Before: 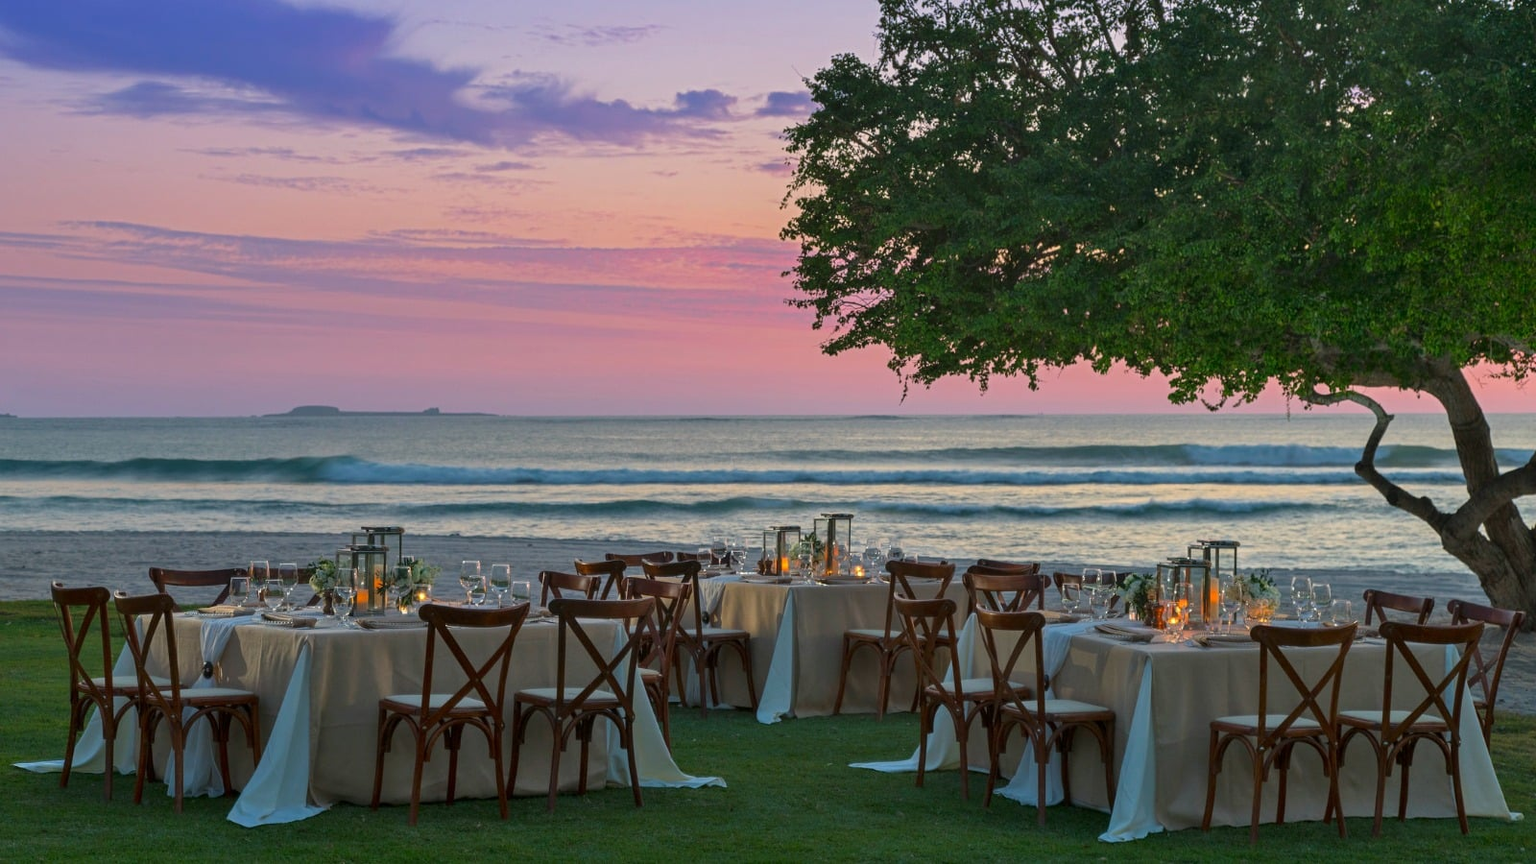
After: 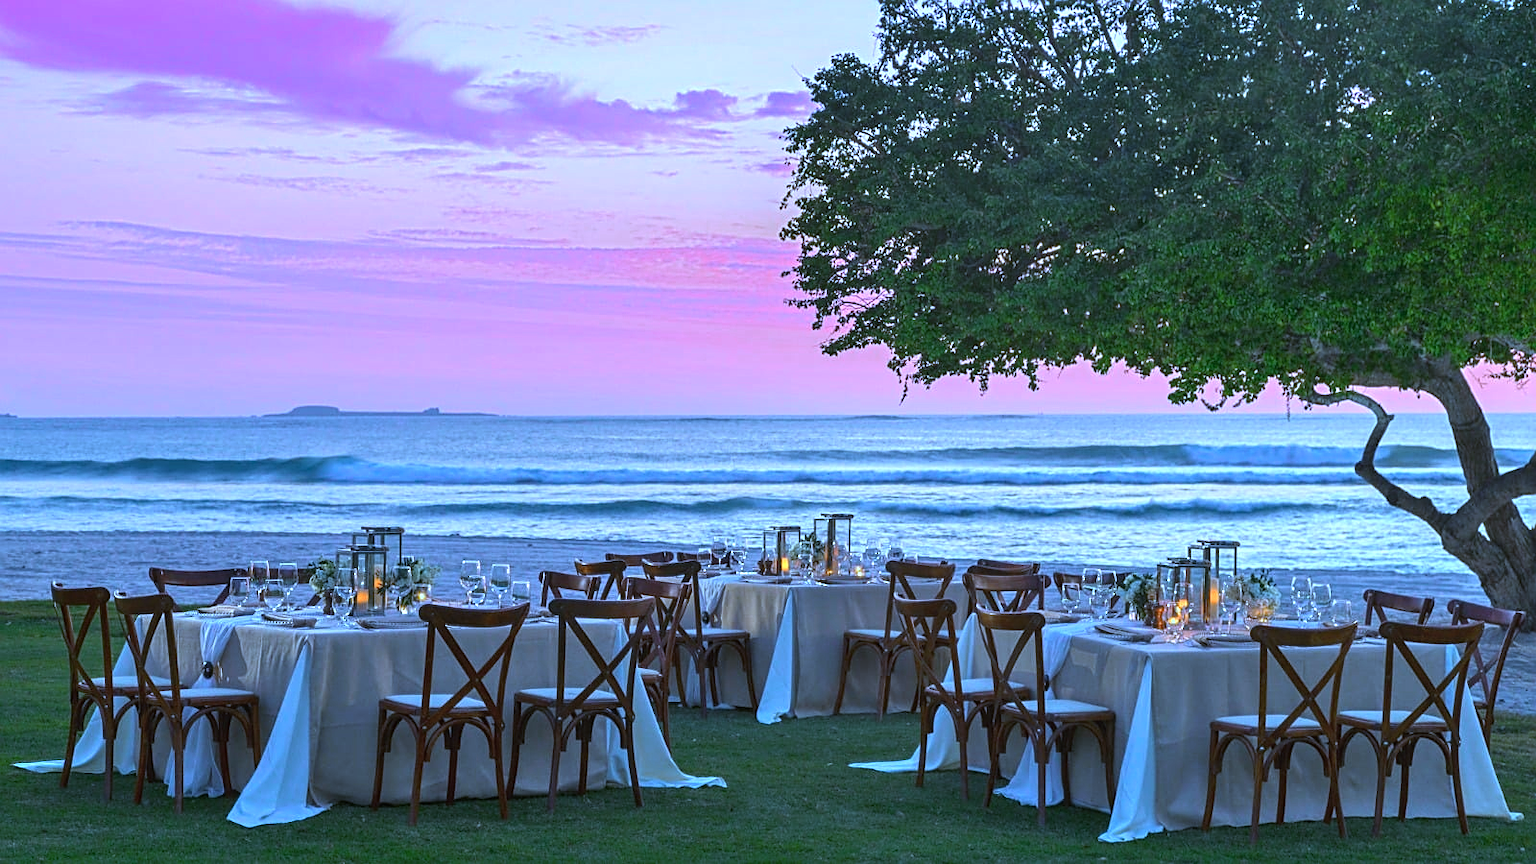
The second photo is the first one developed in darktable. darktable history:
color zones: curves: ch0 [(0.018, 0.548) (0.224, 0.64) (0.425, 0.447) (0.675, 0.575) (0.732, 0.579)]; ch1 [(0.066, 0.487) (0.25, 0.5) (0.404, 0.43) (0.75, 0.421) (0.956, 0.421)]; ch2 [(0.044, 0.561) (0.215, 0.465) (0.399, 0.544) (0.465, 0.548) (0.614, 0.447) (0.724, 0.43) (0.882, 0.623) (0.956, 0.632)]
exposure: exposure 0.4 EV, compensate highlight preservation false
white balance: red 0.766, blue 1.537
sharpen: on, module defaults
local contrast: on, module defaults
lowpass: radius 0.1, contrast 0.85, saturation 1.1, unbound 0
